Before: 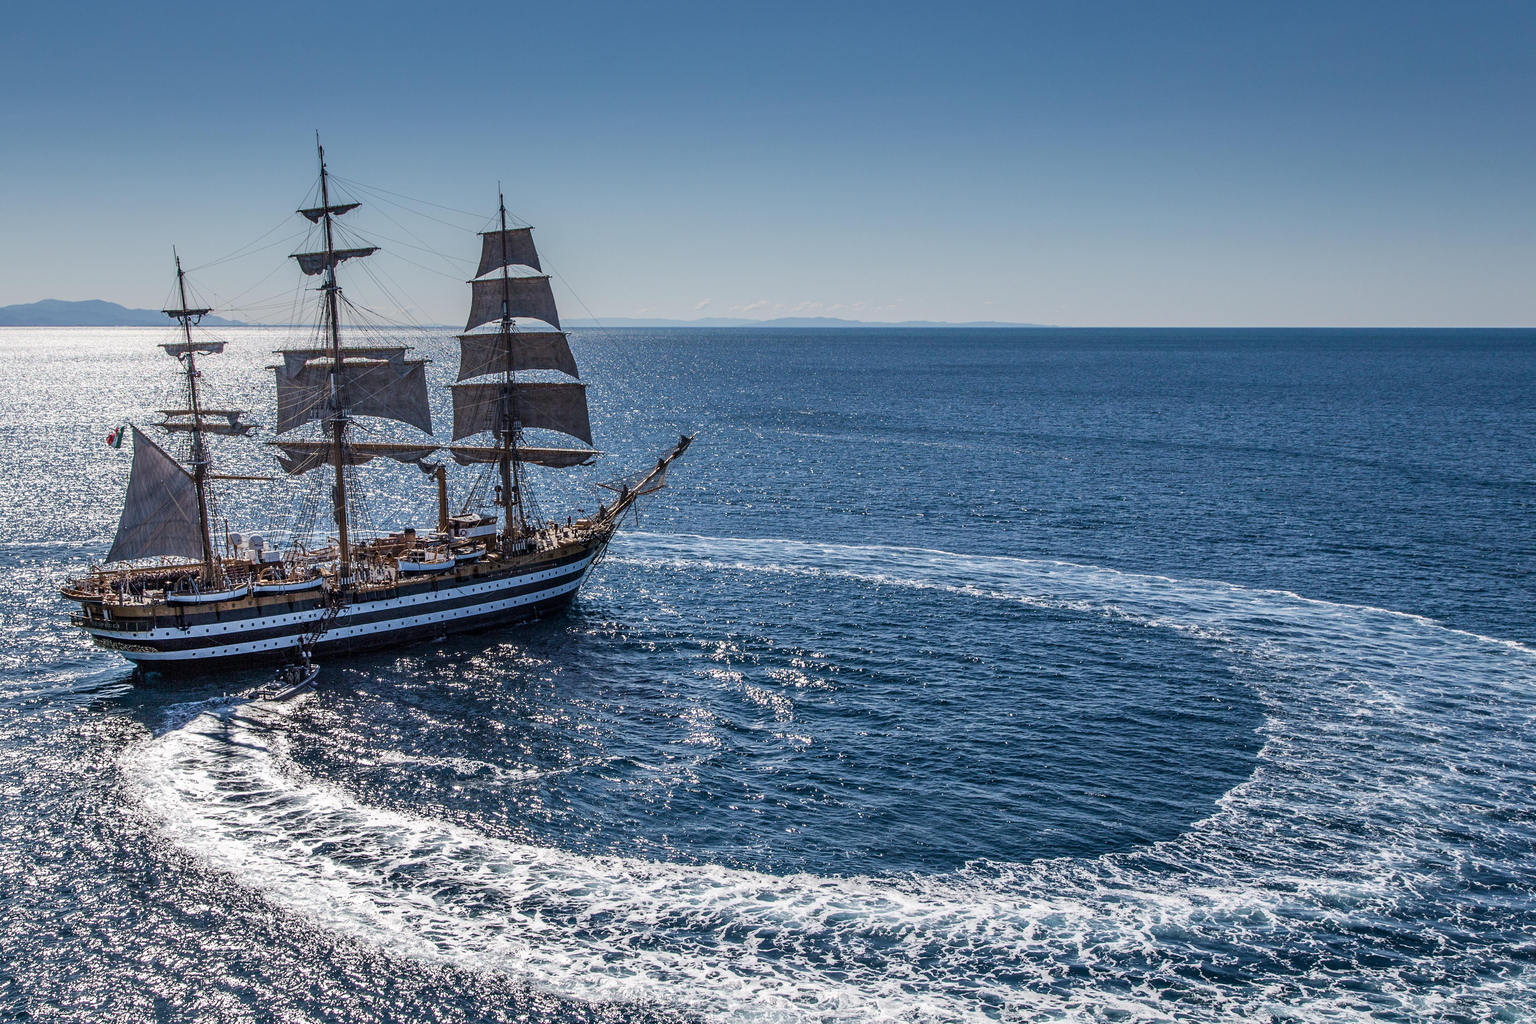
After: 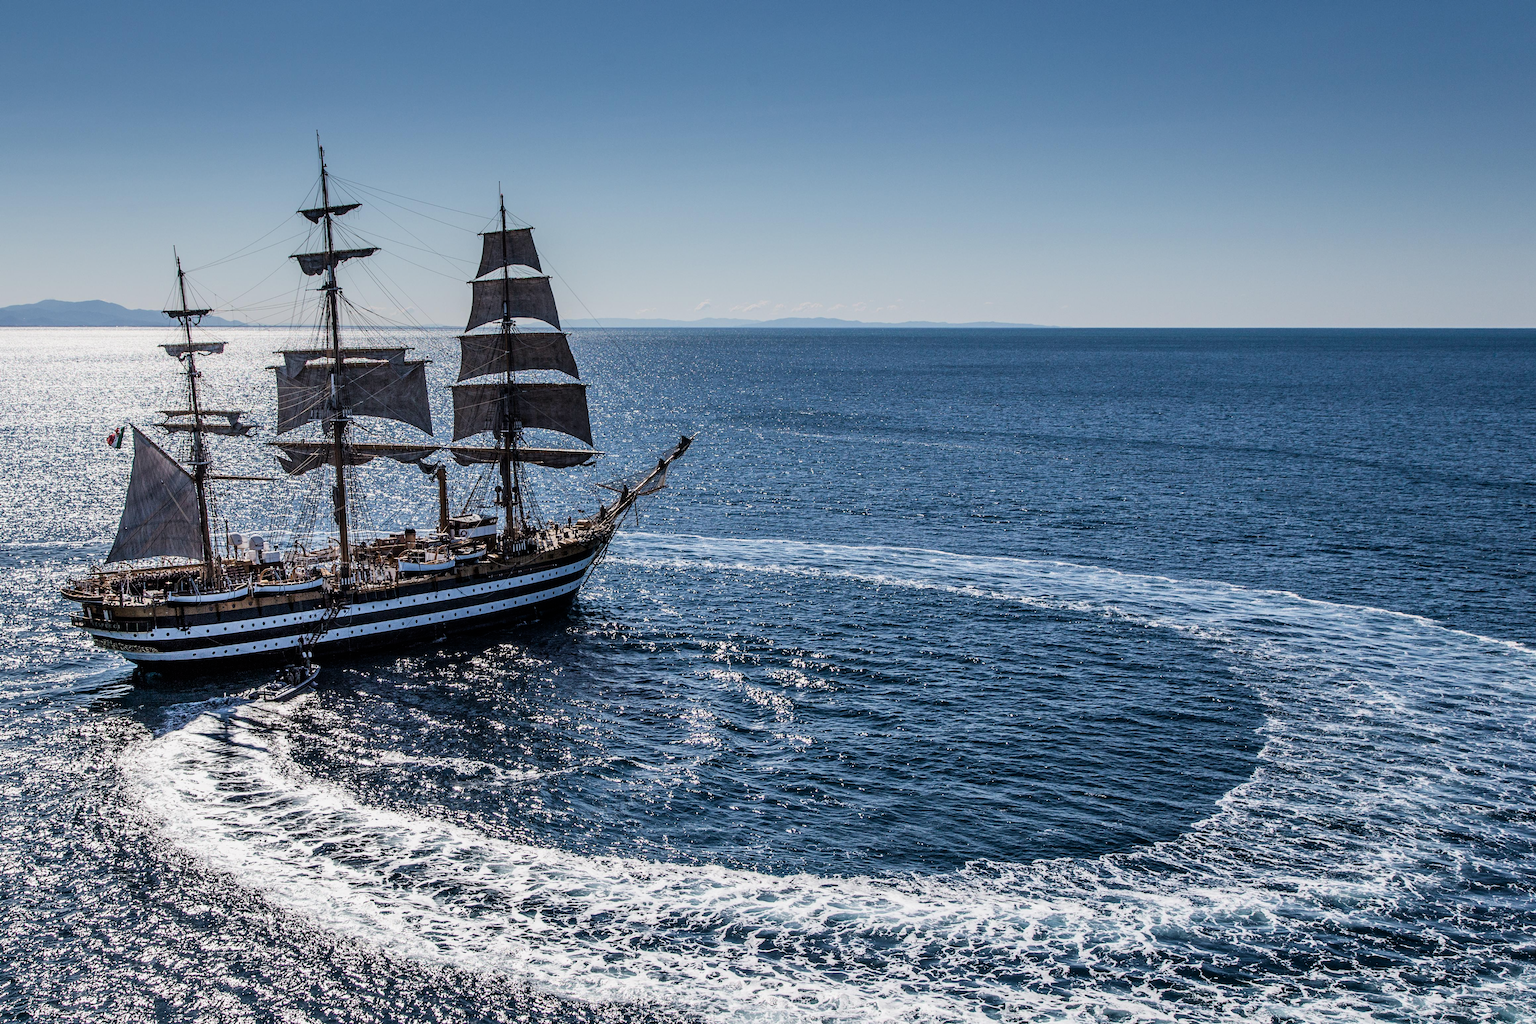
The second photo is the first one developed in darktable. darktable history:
filmic rgb: black relative exposure -8.08 EV, white relative exposure 3.01 EV, hardness 5.41, contrast 1.255
